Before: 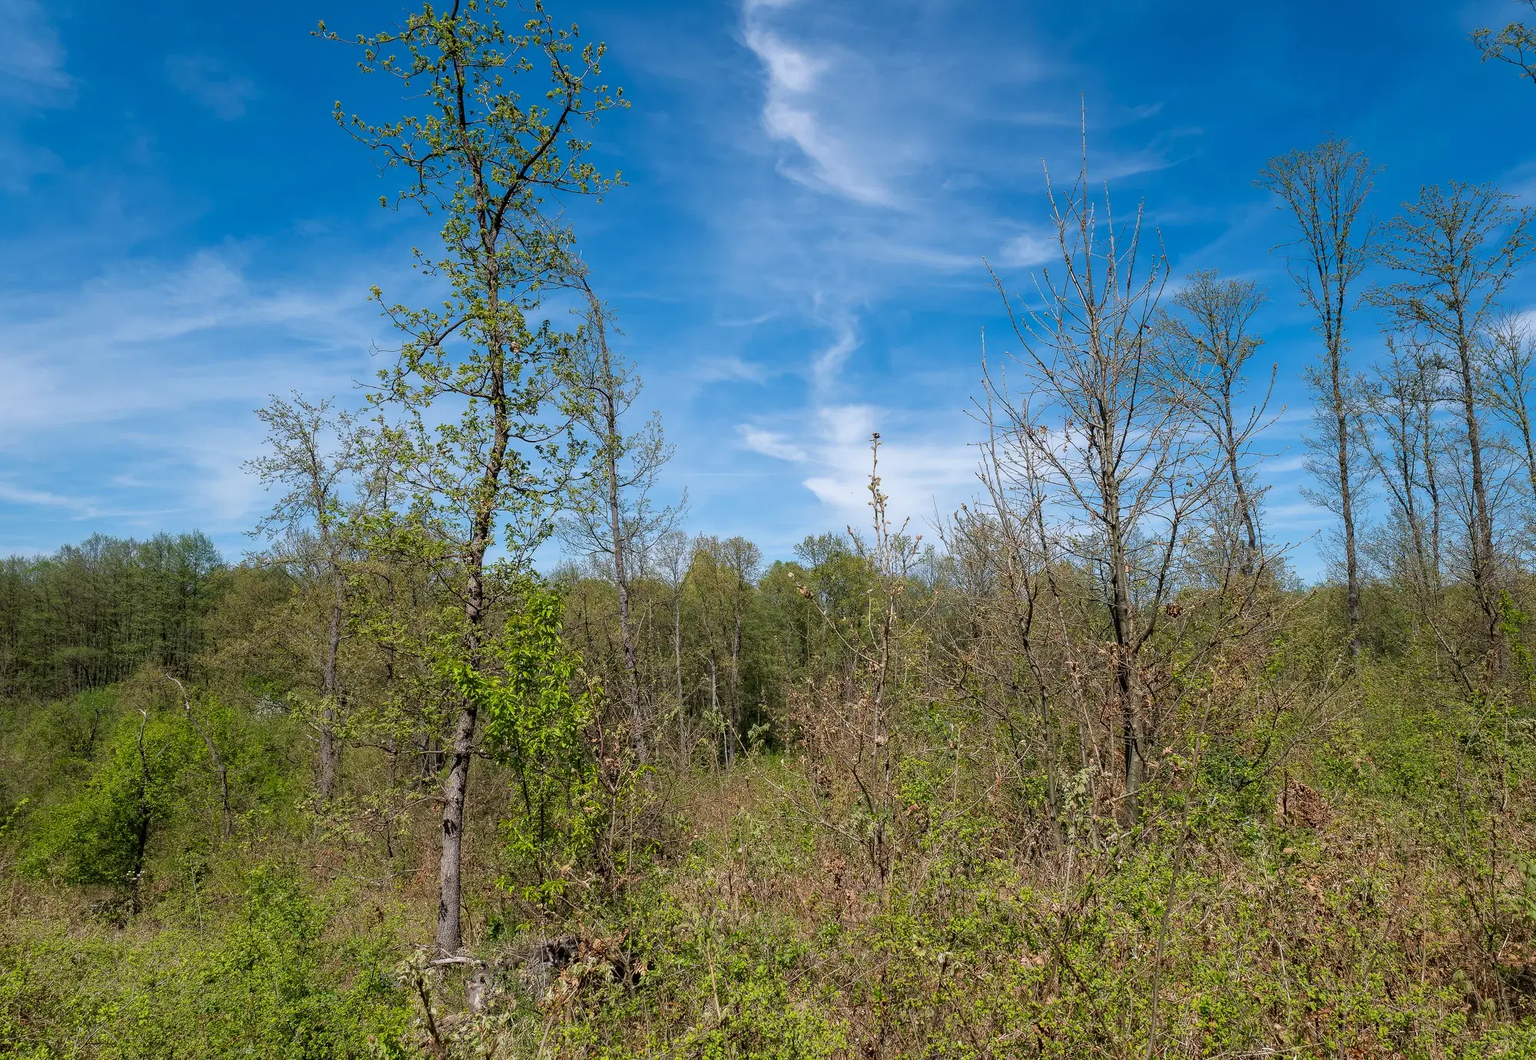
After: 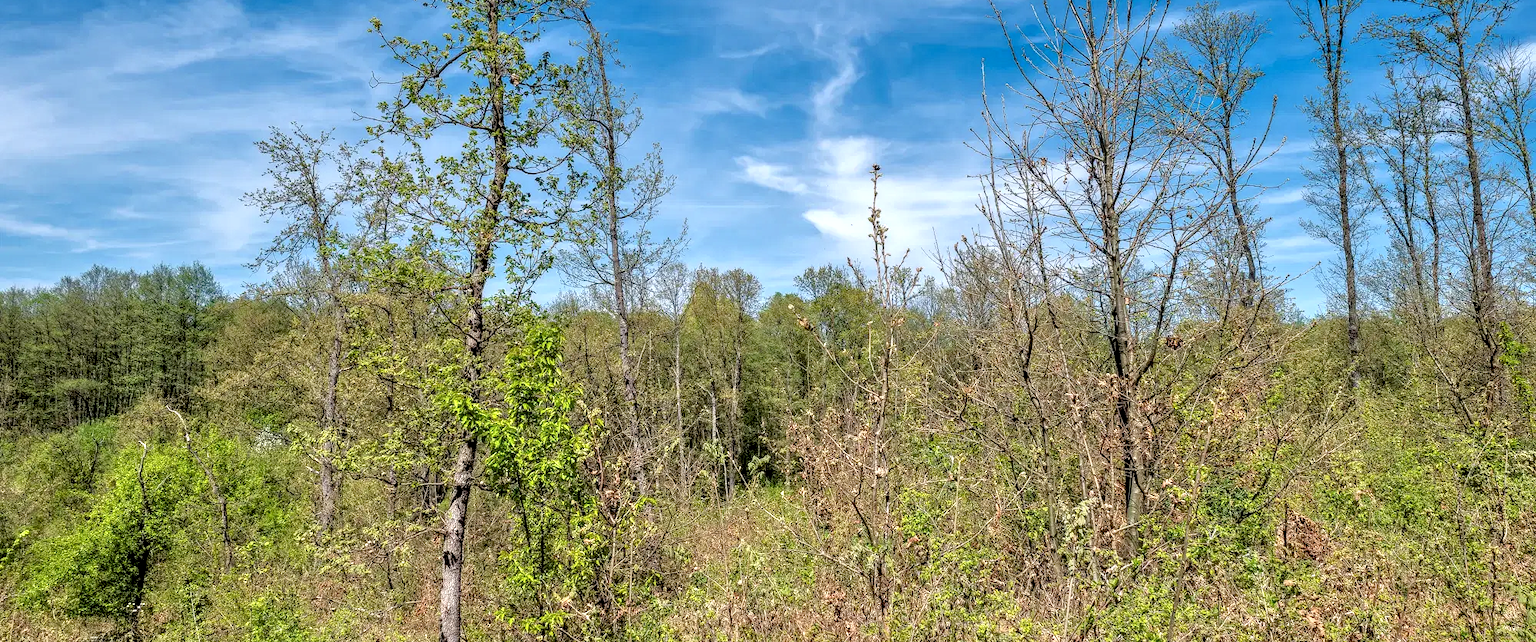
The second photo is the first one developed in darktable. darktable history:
crop and rotate: top 25.357%, bottom 13.942%
tone equalizer: -7 EV 0.15 EV, -6 EV 0.6 EV, -5 EV 1.15 EV, -4 EV 1.33 EV, -3 EV 1.15 EV, -2 EV 0.6 EV, -1 EV 0.15 EV, mask exposure compensation -0.5 EV
exposure: exposure 0 EV, compensate highlight preservation false
local contrast: detail 154%
levels: levels [0.026, 0.507, 0.987]
